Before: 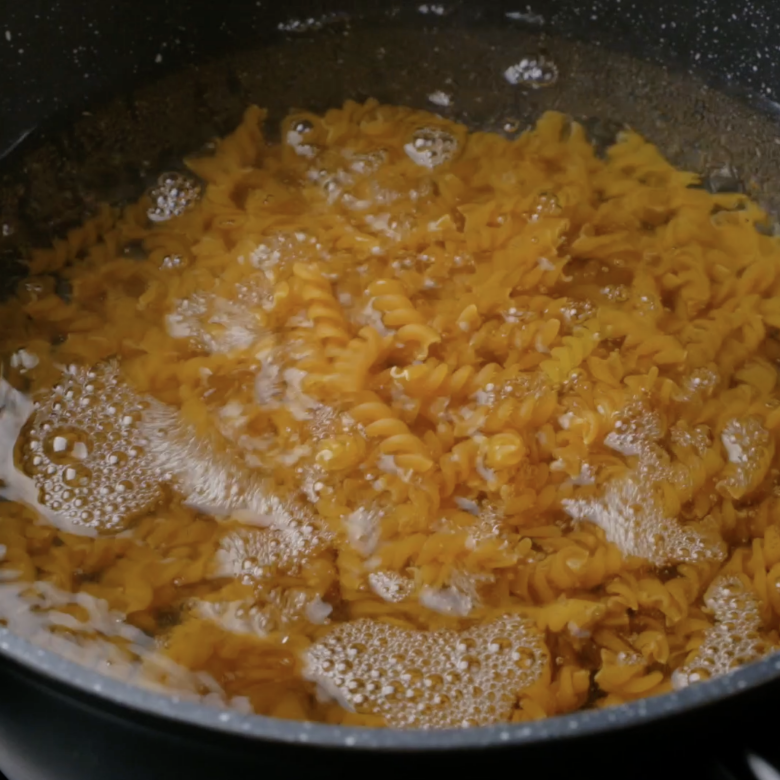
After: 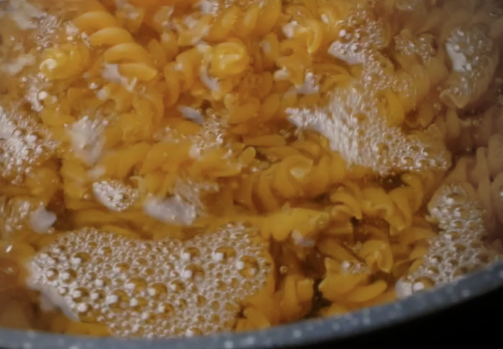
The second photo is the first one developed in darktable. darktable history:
vignetting: center (-0.15, 0.013)
crop and rotate: left 35.509%, top 50.238%, bottom 4.934%
